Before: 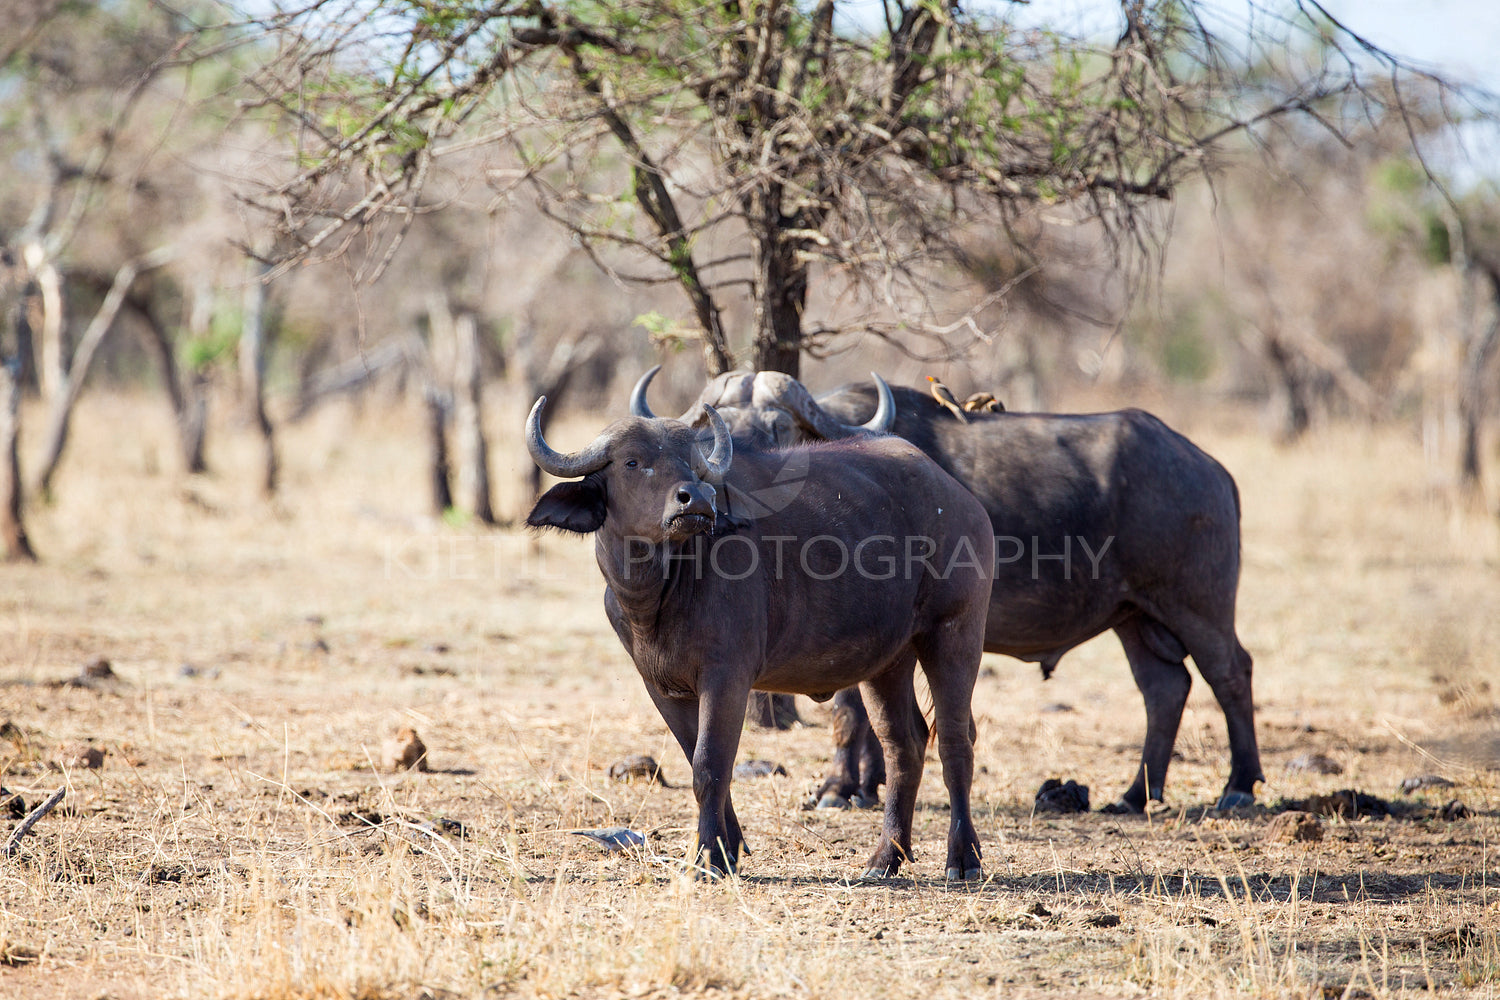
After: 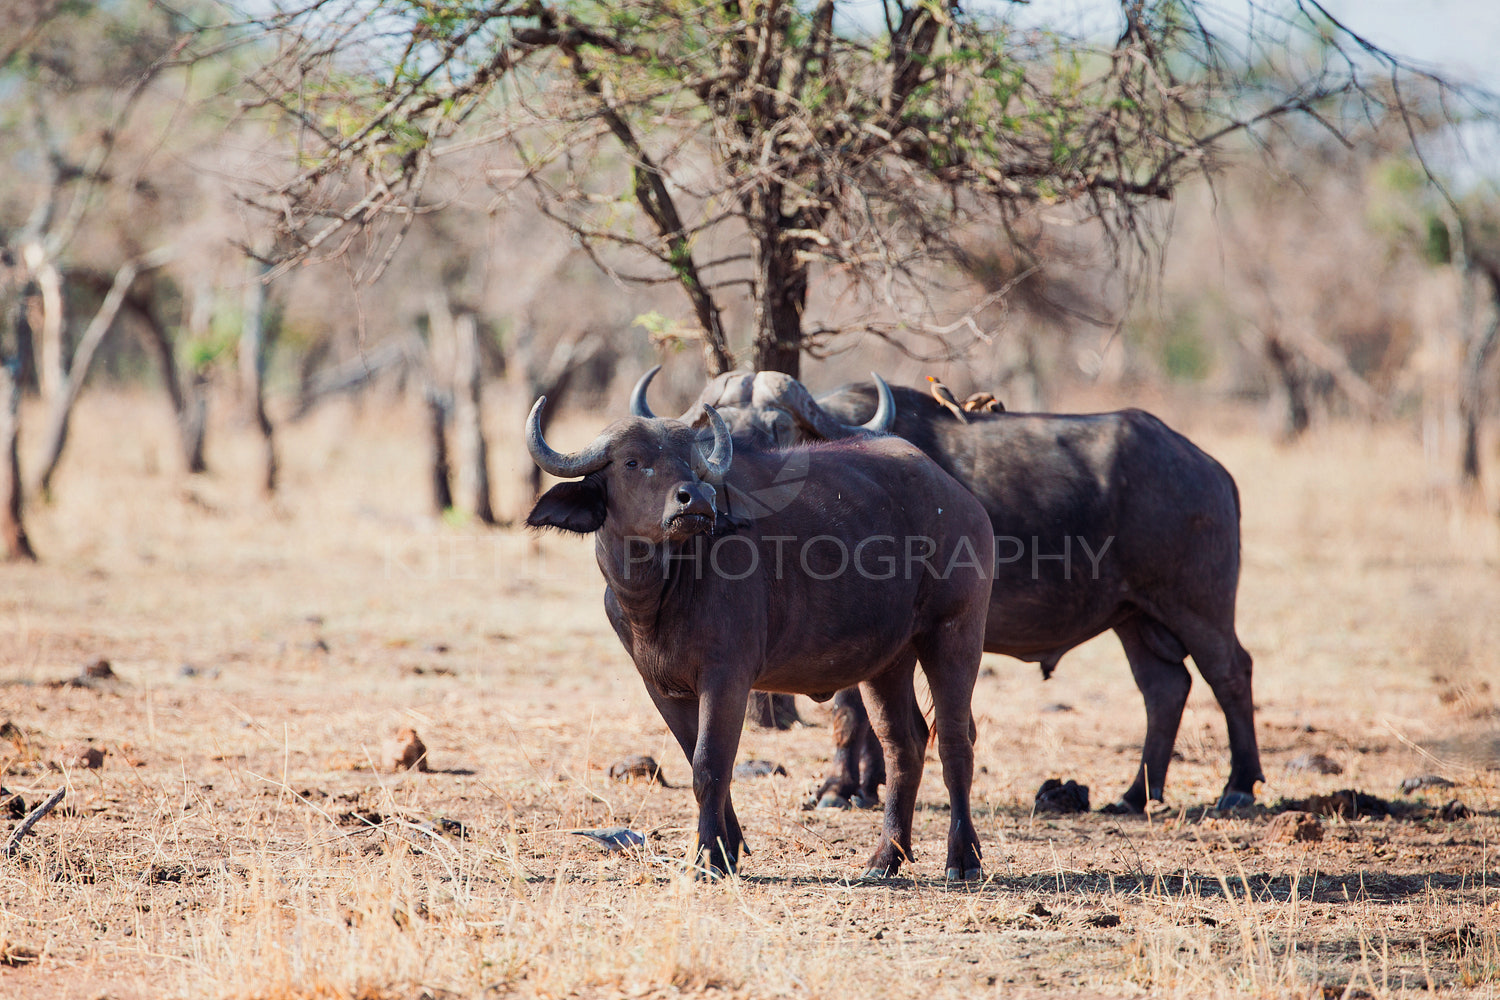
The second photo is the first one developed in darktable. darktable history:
tone curve: curves: ch0 [(0, 0) (0.003, 0.003) (0.011, 0.011) (0.025, 0.024) (0.044, 0.043) (0.069, 0.067) (0.1, 0.097) (0.136, 0.132) (0.177, 0.172) (0.224, 0.218) (0.277, 0.269) (0.335, 0.325) (0.399, 0.387) (0.468, 0.454) (0.543, 0.544) (0.623, 0.624) (0.709, 0.71) (0.801, 0.801) (0.898, 0.898) (1, 1)], preserve colors none
color look up table: target L [96.06, 96.24, 93.26, 90.07, 83.22, 76.88, 79.54, 71.53, 72.38, 71.86, 56.77, 52.89, 17.51, 200, 83.18, 80.5, 72.02, 66.41, 65.77, 64.71, 61.67, 54.1, 48.09, 39.08, 28.67, 31.11, 33.62, 12.32, 2.522, 78.72, 63.34, 65.02, 55.56, 45.56, 58.98, 46.74, 29.99, 34.23, 27.01, 29.94, 12.38, 4.895, 76.85, 72.15, 69.49, 50.13, 50.1, 38.16, 20.45], target a [-7.072, -13.89, -7.955, -45.02, -60.89, -70.74, 13.83, -17.38, -60.21, -27.99, -42.27, -42, -16.06, 0, 16.32, 17.45, 35.87, 50.82, 50.61, 5.318, 37.25, 80.62, 73.94, 54.75, 9.402, 6.269, 57.04, 31.5, 5.211, 16.74, 29.29, 41.94, 68.04, 74.12, 25.37, 73.65, 52.59, 30.26, 52.96, 51.85, 41.48, 6.827, -34.88, -11.25, -34.64, -0.018, -20.41, -19.83, 2.264], target b [24.29, 92.34, 90.2, 36, 18.18, 71.29, 72.85, 18.19, 34.75, 66.86, 7.156, 27.28, 5.125, 0, 37.51, 76.28, 45.85, 20.45, 72.03, 19.66, 58.82, 67.18, 37.19, 33.4, 12.34, 31.08, 47.9, 17.42, 0.613, -2.401, -28.56, -8.695, -15.17, -34, 0.598, 0.318, -63.67, -23.11, -35.67, -1.408, -67.34, -24.81, -7.941, -17.87, -22.33, -47.19, -20.87, -5.476, -32.85], num patches 49
